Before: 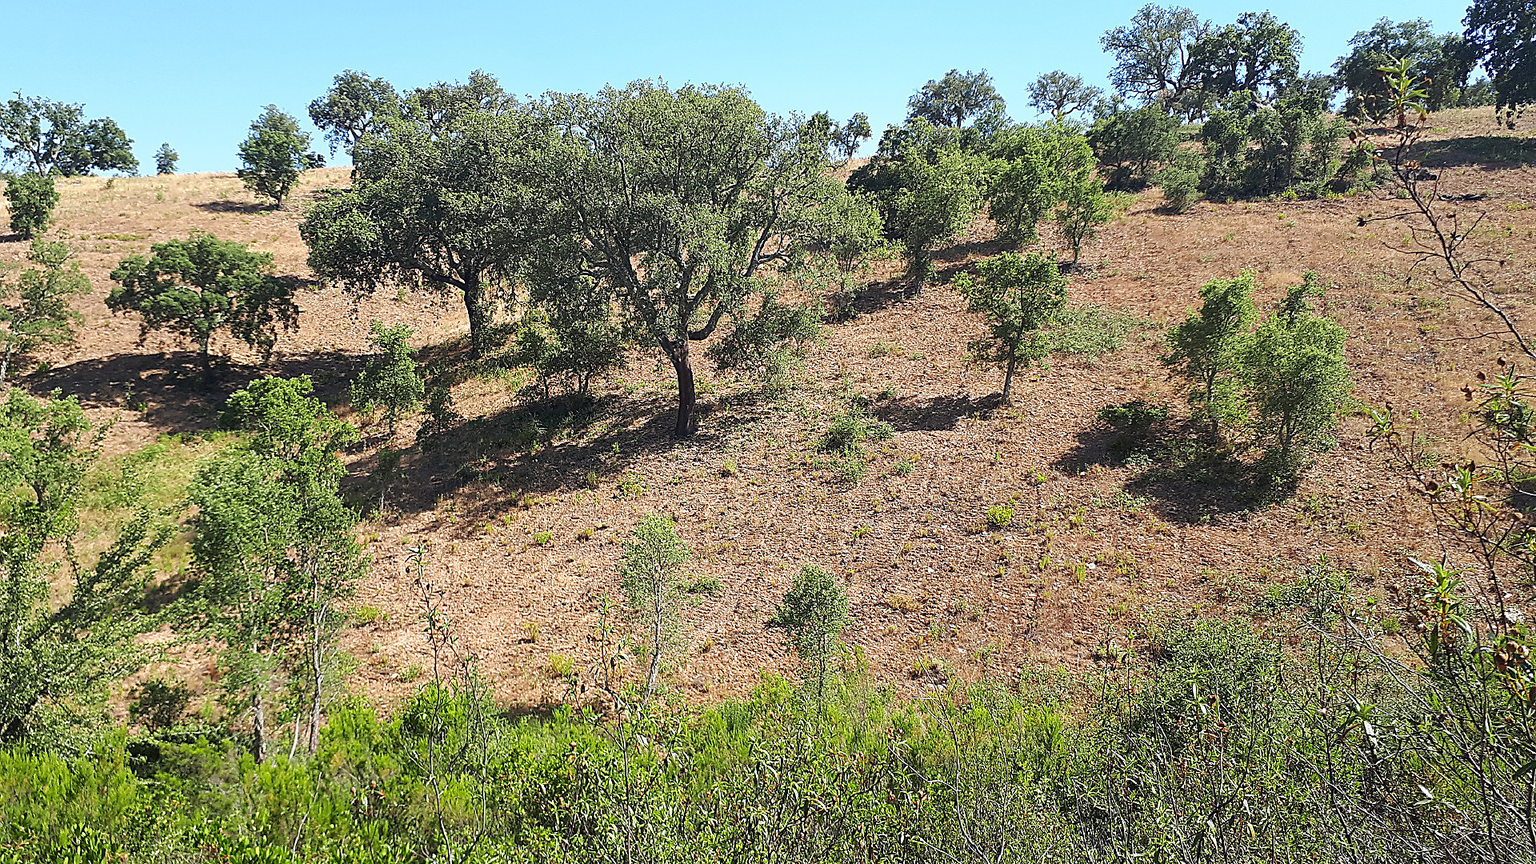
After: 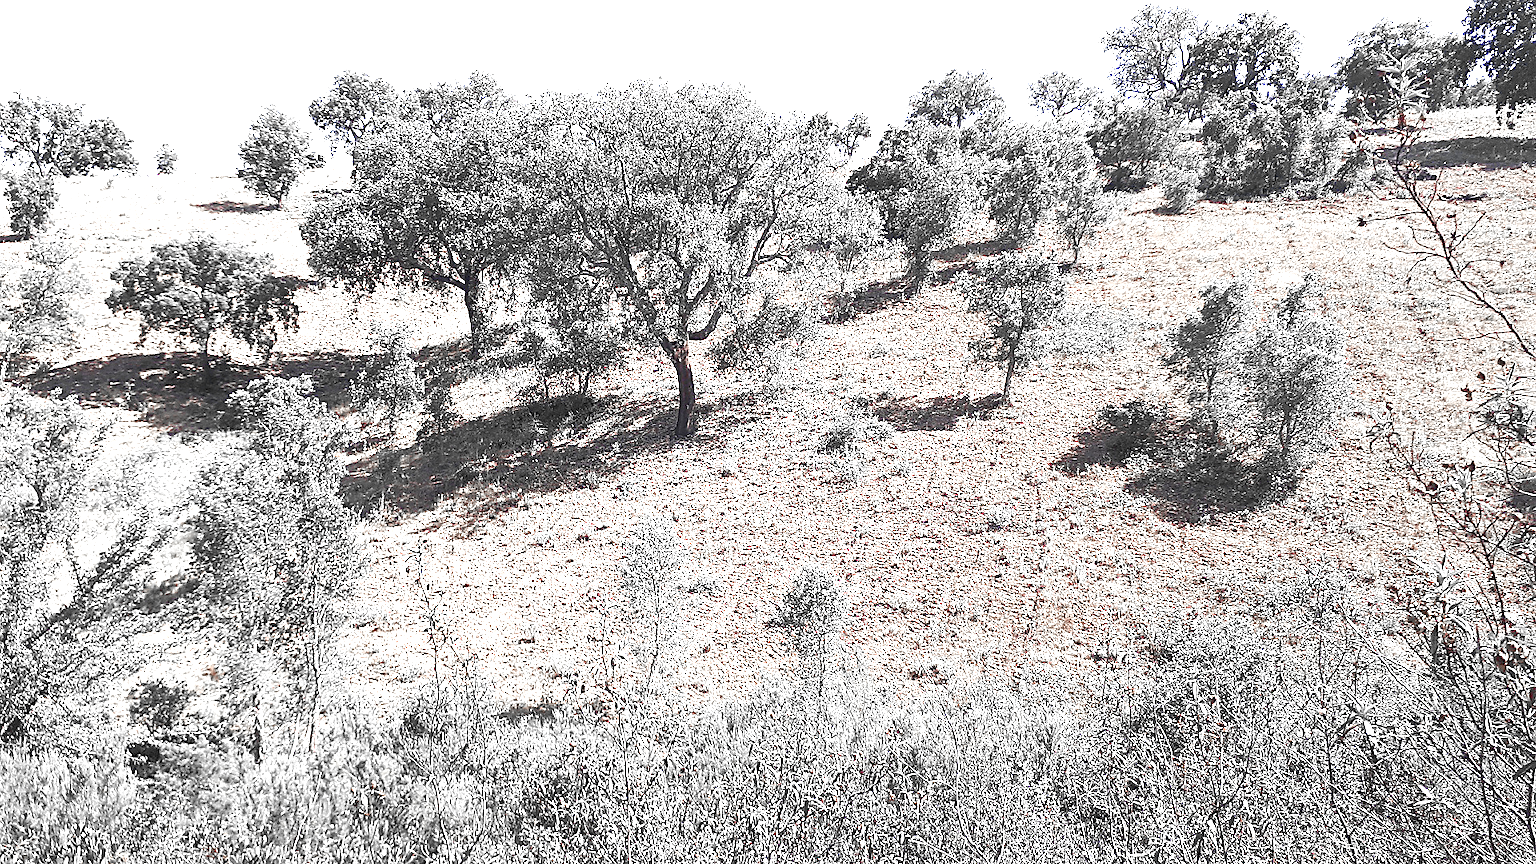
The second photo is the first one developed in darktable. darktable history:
color zones: curves: ch0 [(0, 0.278) (0.143, 0.5) (0.286, 0.5) (0.429, 0.5) (0.571, 0.5) (0.714, 0.5) (0.857, 0.5) (1, 0.5)]; ch1 [(0, 1) (0.143, 0.165) (0.286, 0) (0.429, 0) (0.571, 0) (0.714, 0) (0.857, 0.5) (1, 0.5)]; ch2 [(0, 0.508) (0.143, 0.5) (0.286, 0.5) (0.429, 0.5) (0.571, 0.5) (0.714, 0.5) (0.857, 0.5) (1, 0.5)]
exposure: black level correction 0, exposure 1.45 EV, compensate exposure bias true, compensate highlight preservation false
